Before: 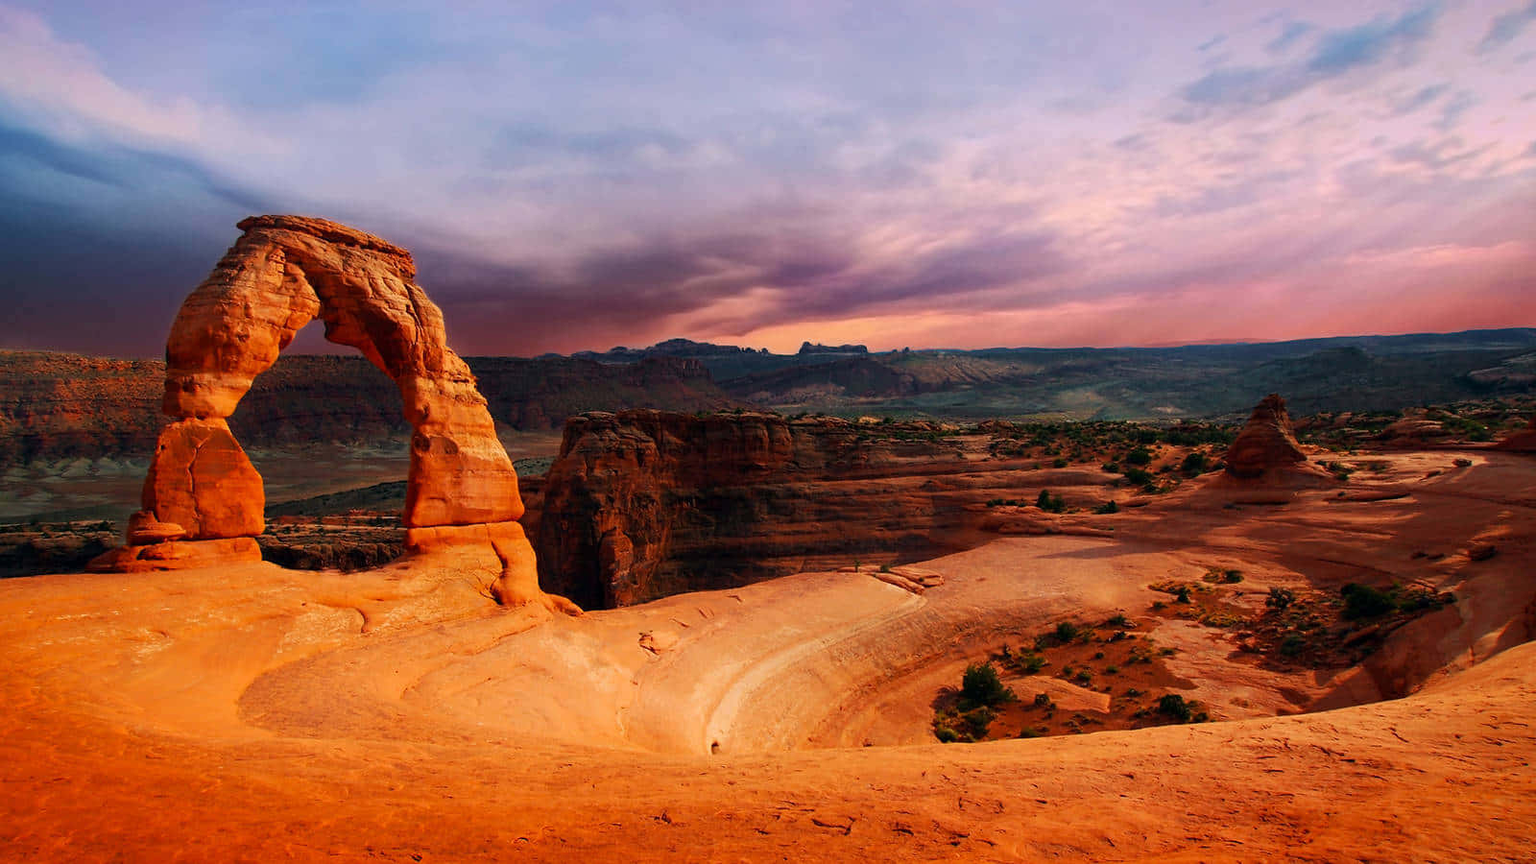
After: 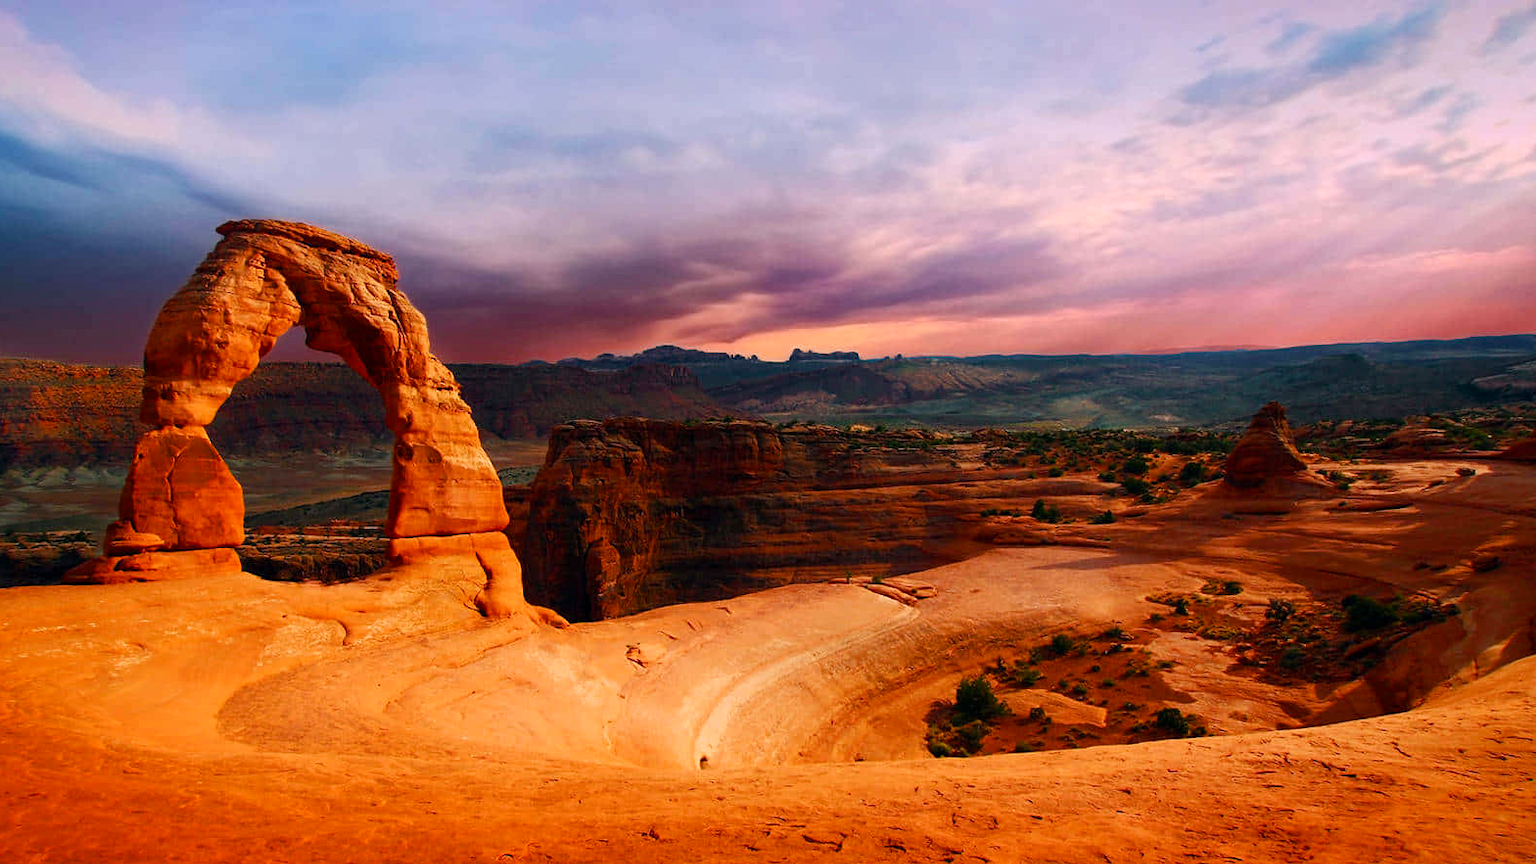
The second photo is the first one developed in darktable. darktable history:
color balance rgb: shadows lift › chroma 0.768%, shadows lift › hue 110.39°, highlights gain › luminance 14.564%, perceptual saturation grading › global saturation 15.423%, perceptual saturation grading › highlights -19.423%, perceptual saturation grading › shadows 20.359%
crop: left 1.639%, right 0.274%, bottom 1.872%
